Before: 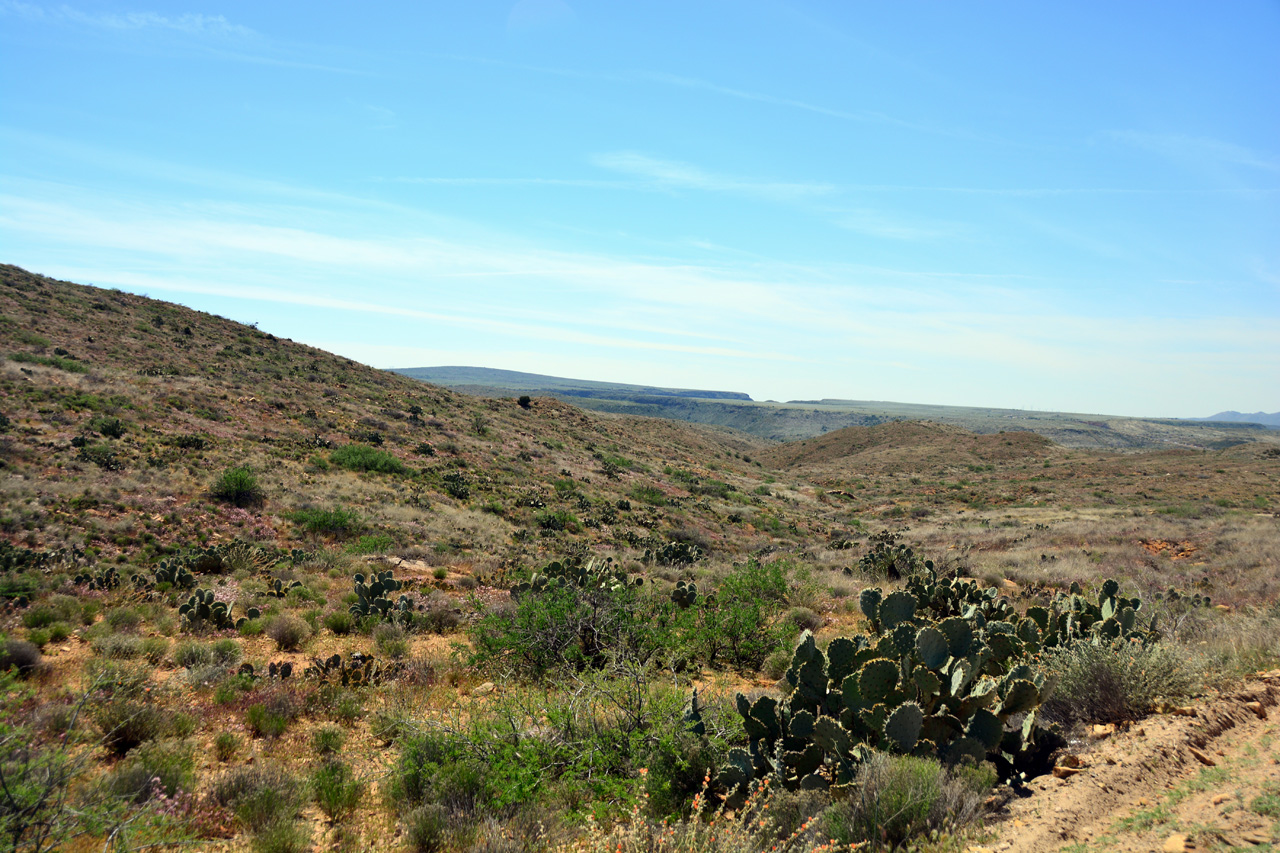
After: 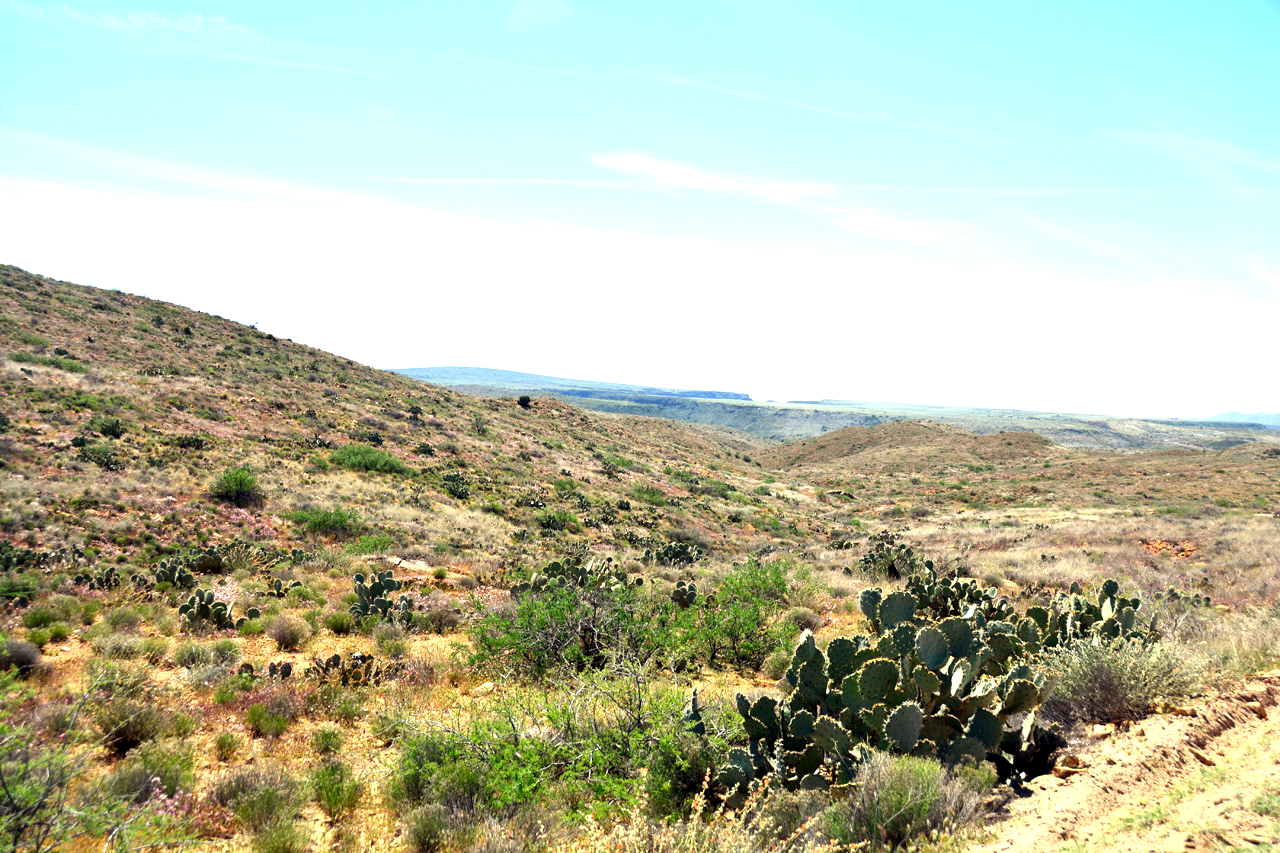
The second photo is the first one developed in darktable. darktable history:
levels: levels [0, 0.476, 0.951]
exposure: black level correction 0.001, exposure 1.116 EV, compensate highlight preservation false
